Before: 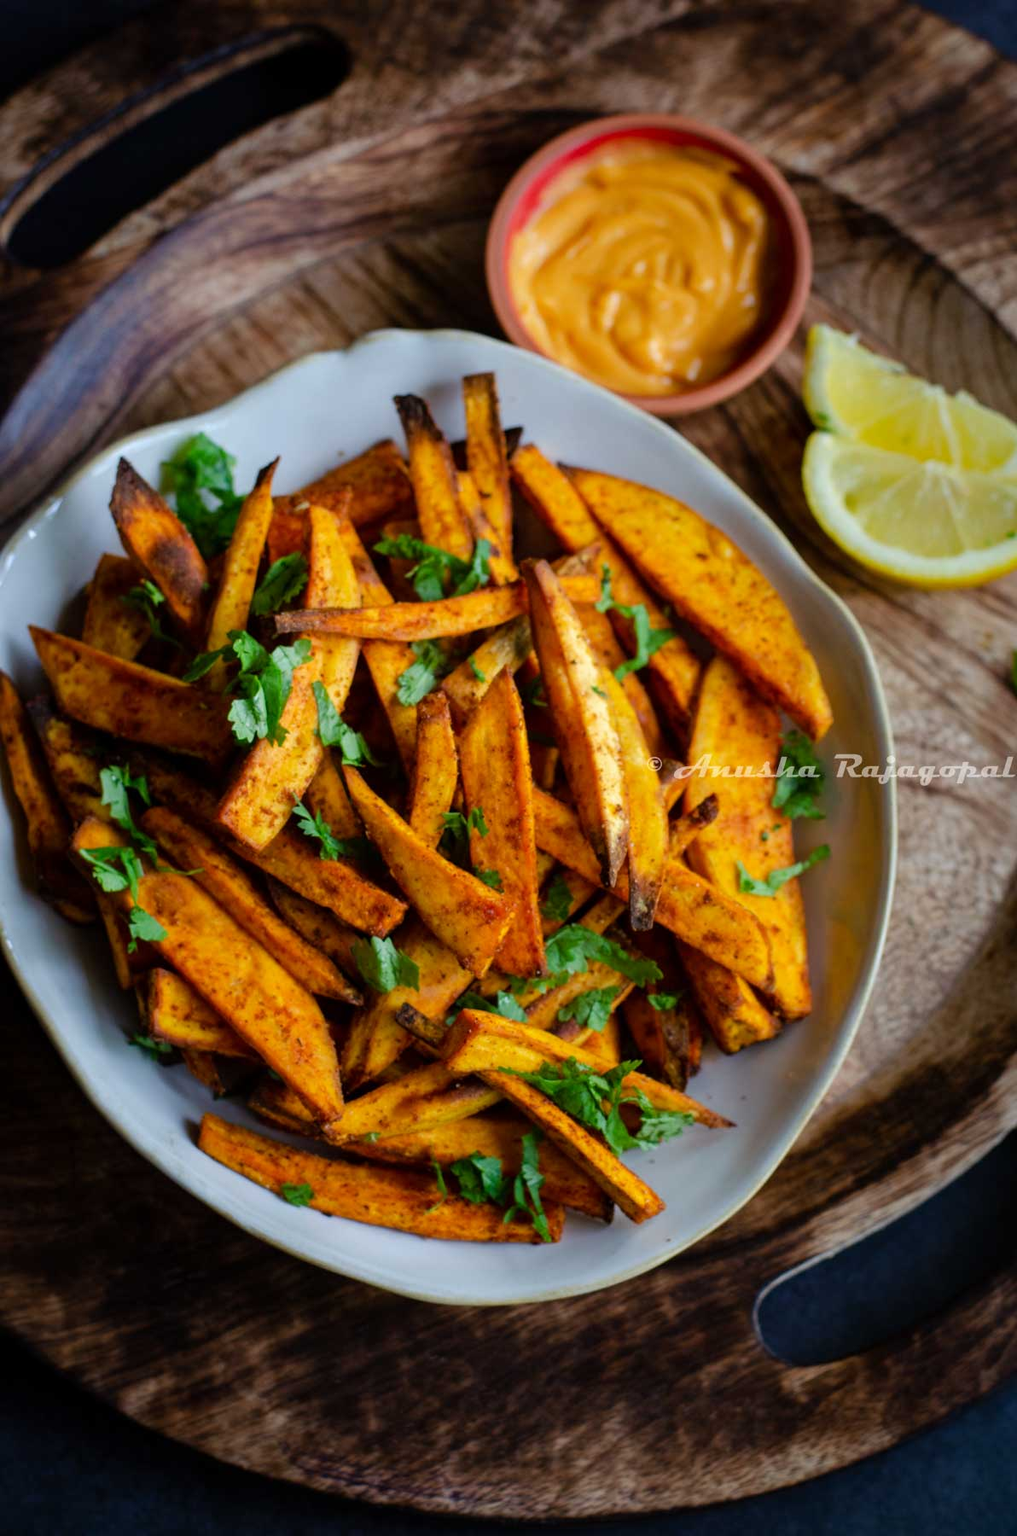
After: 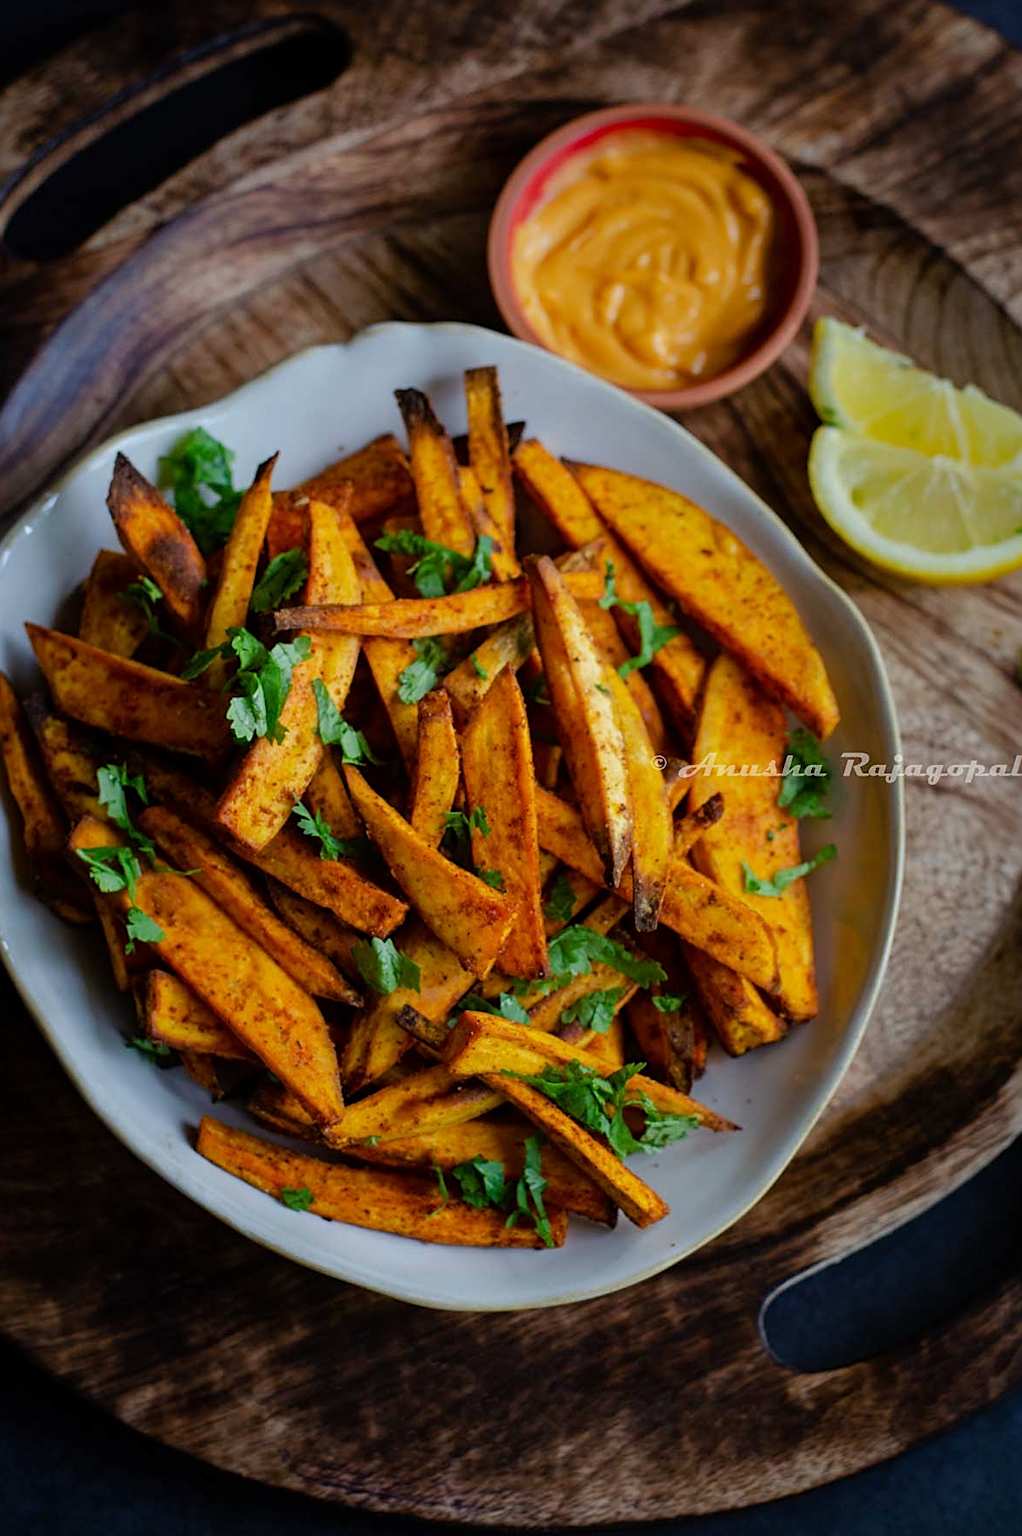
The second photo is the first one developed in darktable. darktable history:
exposure: exposure -0.277 EV, compensate exposure bias true, compensate highlight preservation false
sharpen: on, module defaults
crop: left 0.494%, top 0.755%, right 0.21%, bottom 0.515%
